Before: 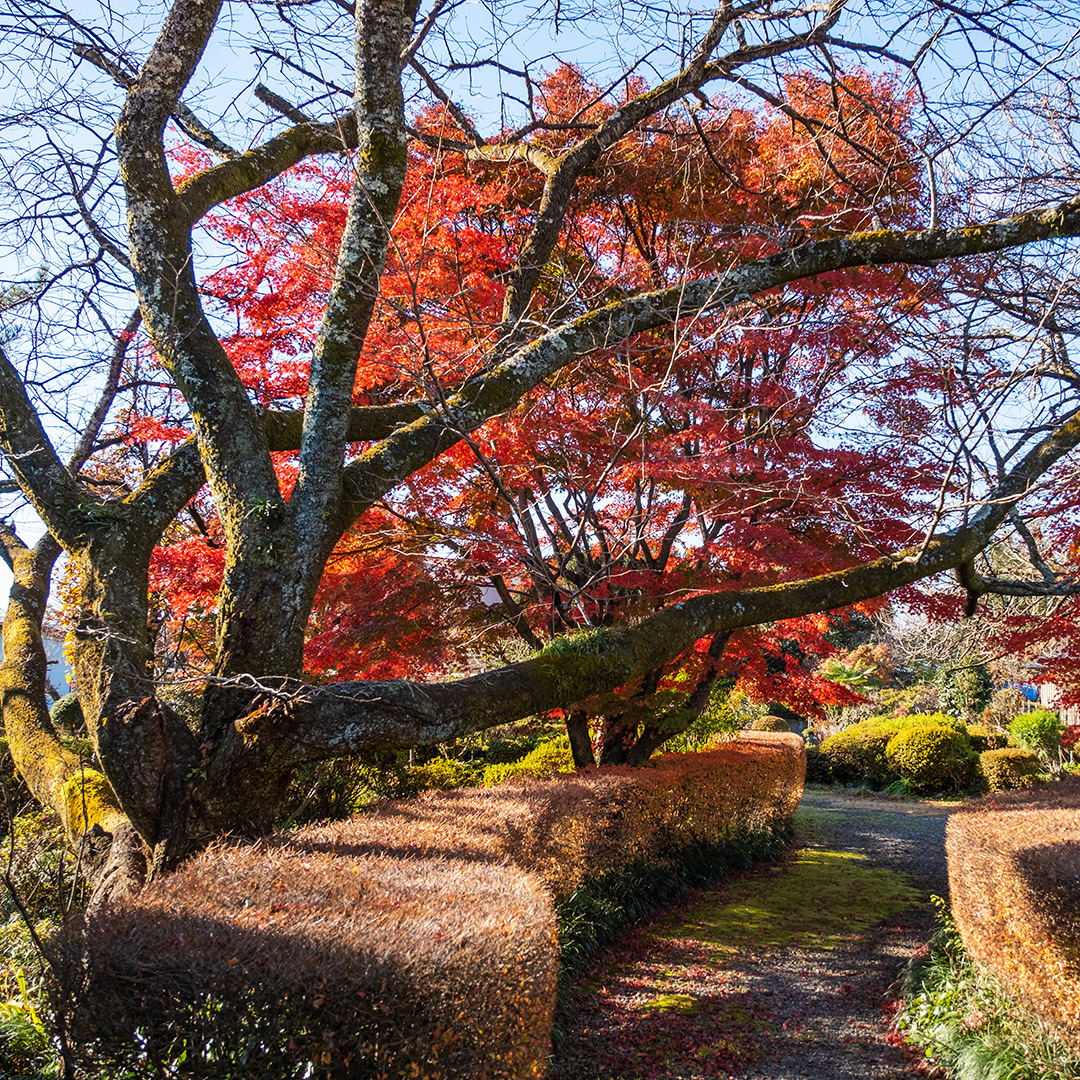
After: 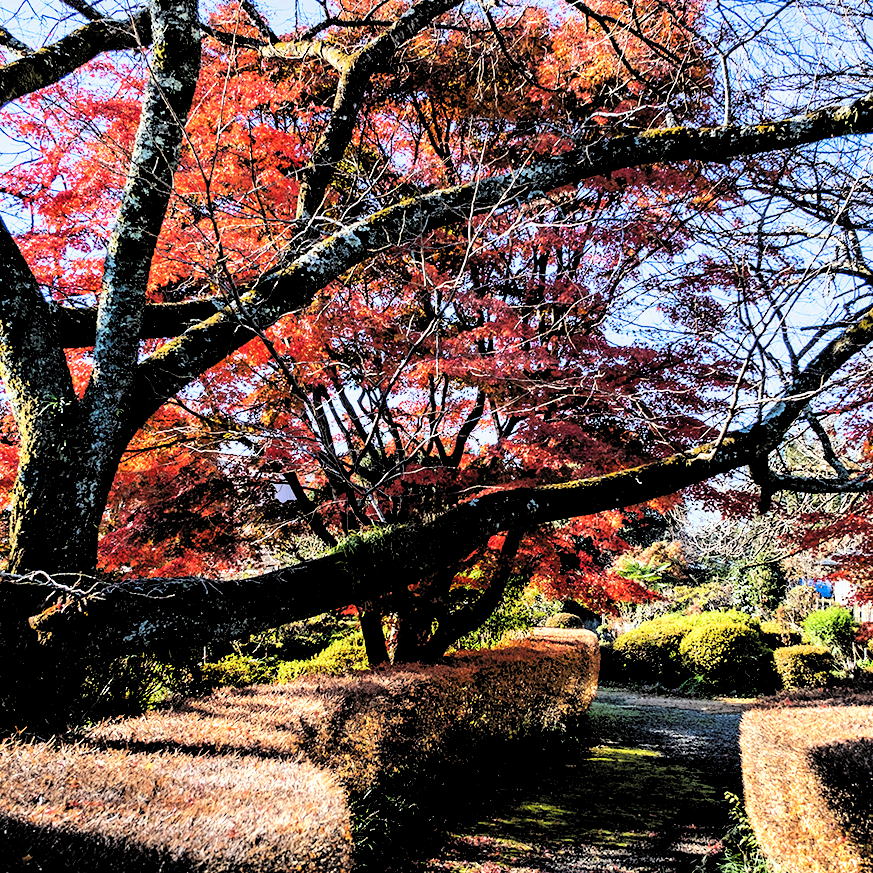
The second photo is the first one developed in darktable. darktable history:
filmic rgb: middle gray luminance 13.55%, black relative exposure -1.97 EV, white relative exposure 3.1 EV, threshold 6 EV, target black luminance 0%, hardness 1.79, latitude 59.23%, contrast 1.728, highlights saturation mix 5%, shadows ↔ highlights balance -37.52%, add noise in highlights 0, color science v3 (2019), use custom middle-gray values true, iterations of high-quality reconstruction 0, contrast in highlights soft, enable highlight reconstruction true
color calibration: illuminant Planckian (black body), x 0.368, y 0.361, temperature 4275.92 K
crop: left 19.159%, top 9.58%, bottom 9.58%
